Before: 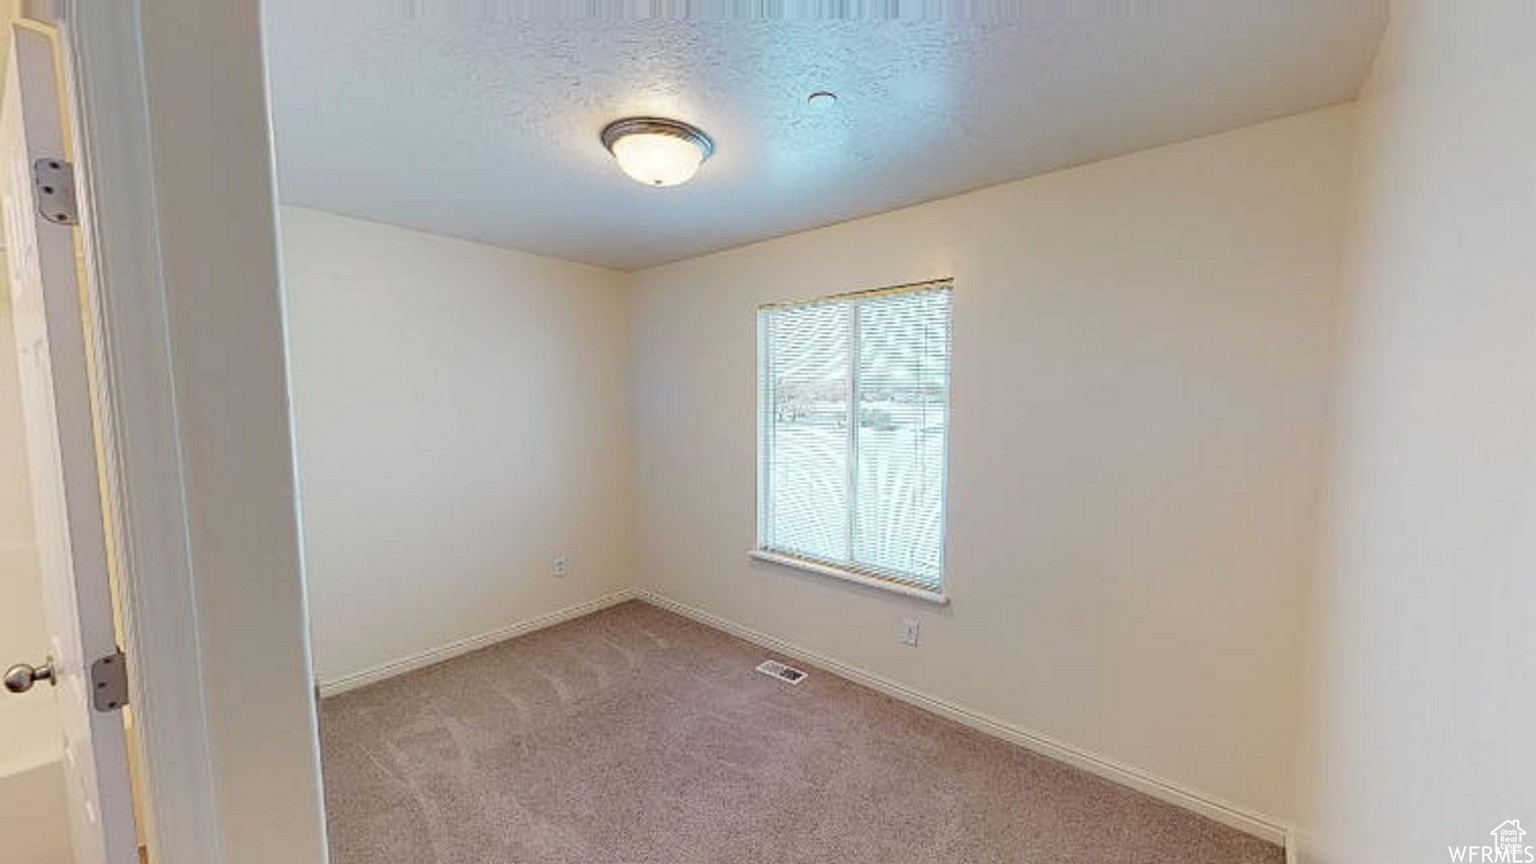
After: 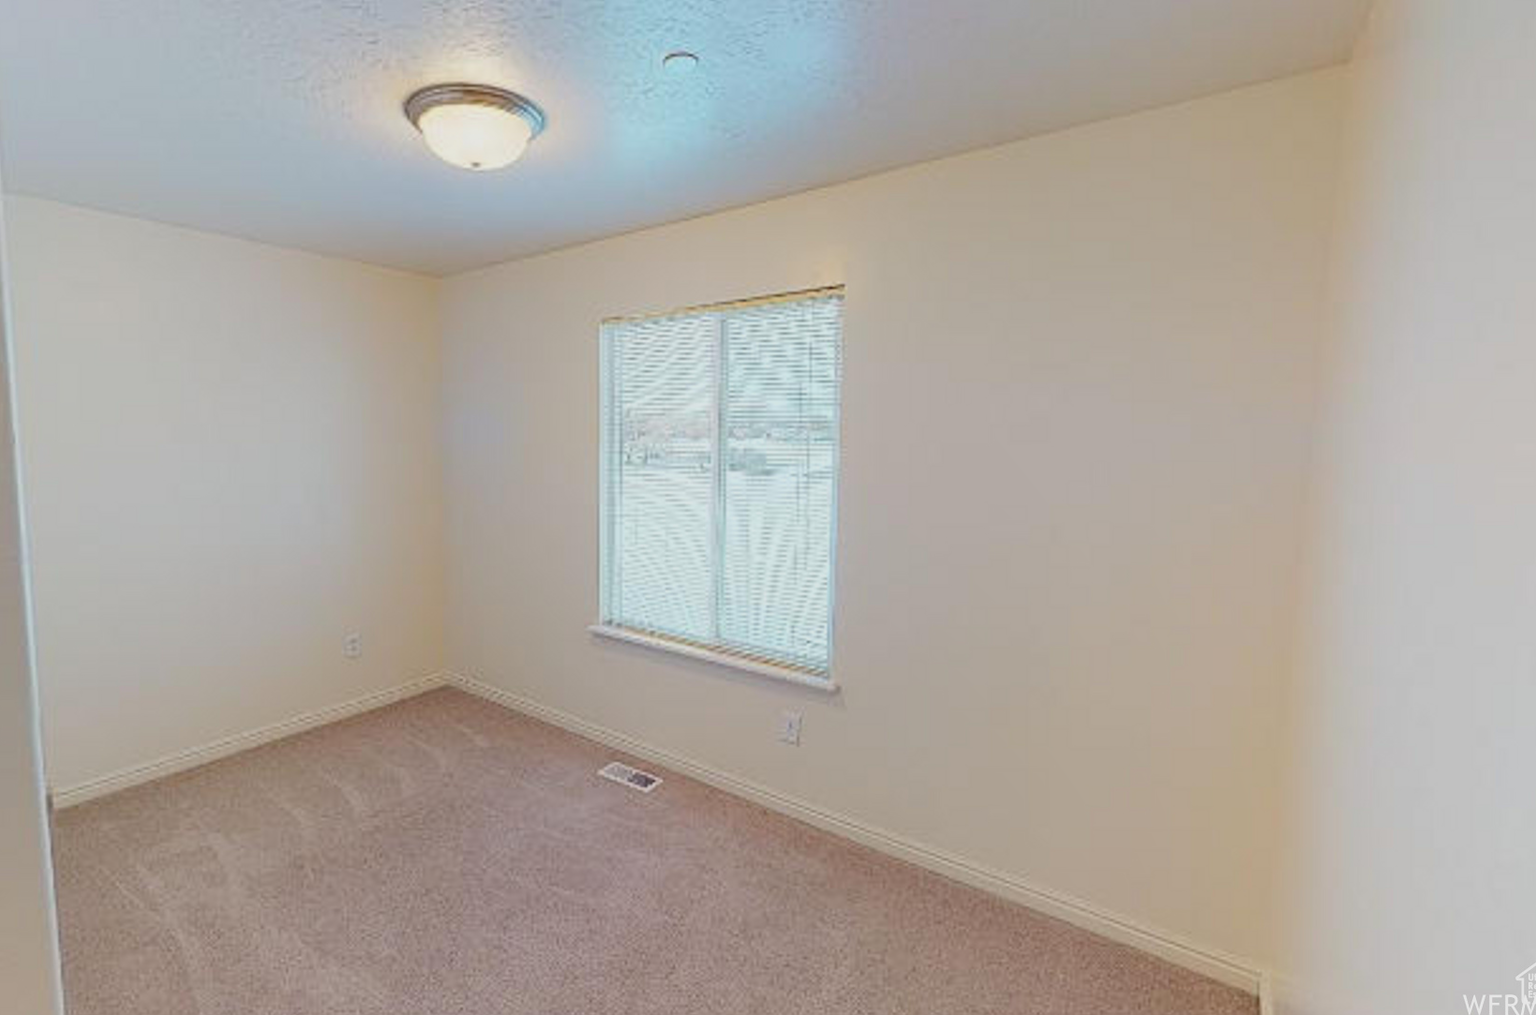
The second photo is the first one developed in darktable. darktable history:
crop and rotate: left 18.085%, top 5.83%, right 1.854%
local contrast: detail 69%
